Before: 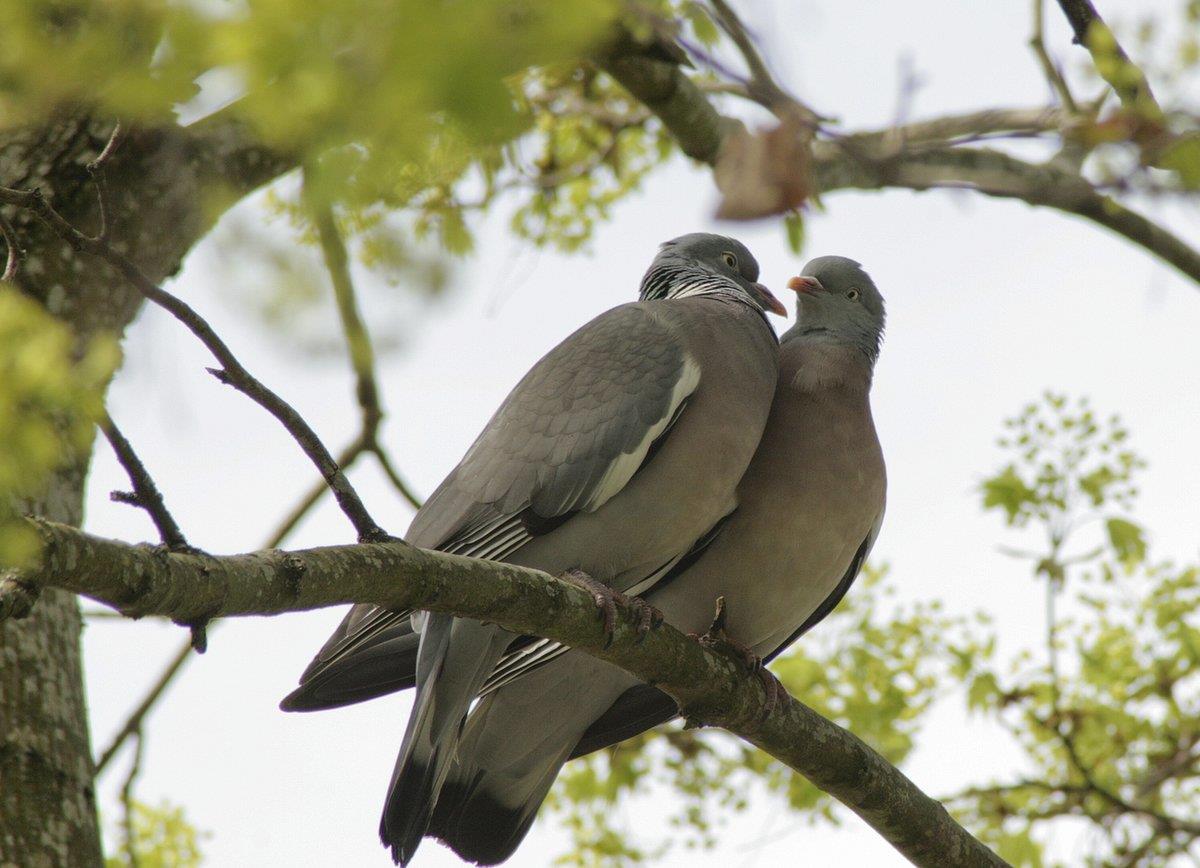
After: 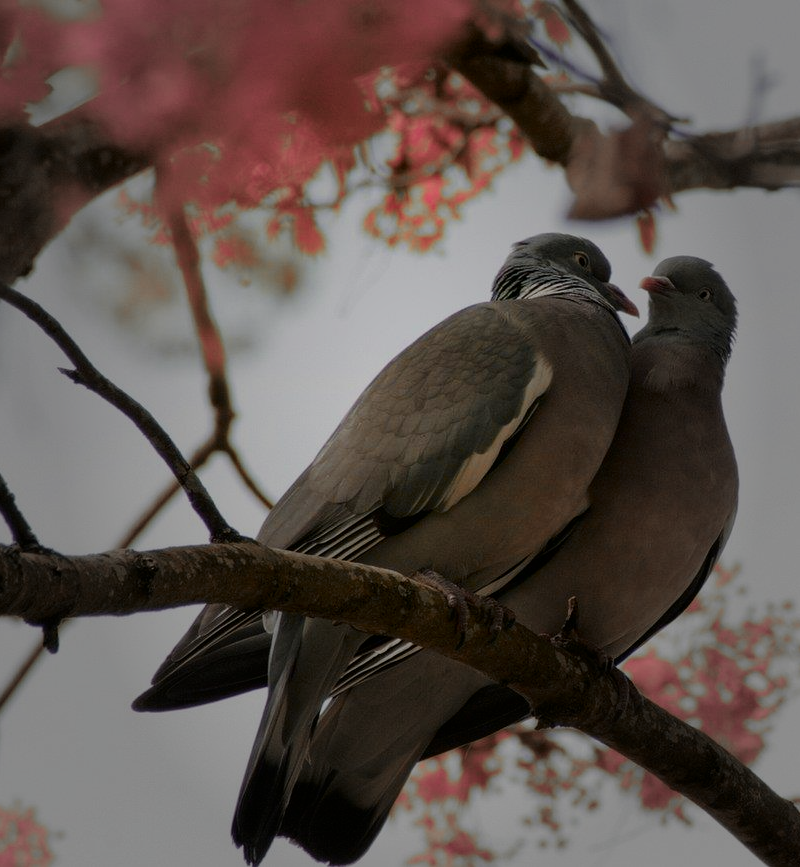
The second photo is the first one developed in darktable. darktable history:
vignetting: fall-off start 16.58%, fall-off radius 99.44%, center (0.034, -0.085), width/height ratio 0.711
color zones: curves: ch2 [(0, 0.488) (0.143, 0.417) (0.286, 0.212) (0.429, 0.179) (0.571, 0.154) (0.714, 0.415) (0.857, 0.495) (1, 0.488)]
crop and rotate: left 12.364%, right 20.946%
filmic rgb: black relative exposure -7.65 EV, white relative exposure 4.56 EV, hardness 3.61, iterations of high-quality reconstruction 0
contrast brightness saturation: brightness -0.249, saturation 0.202
